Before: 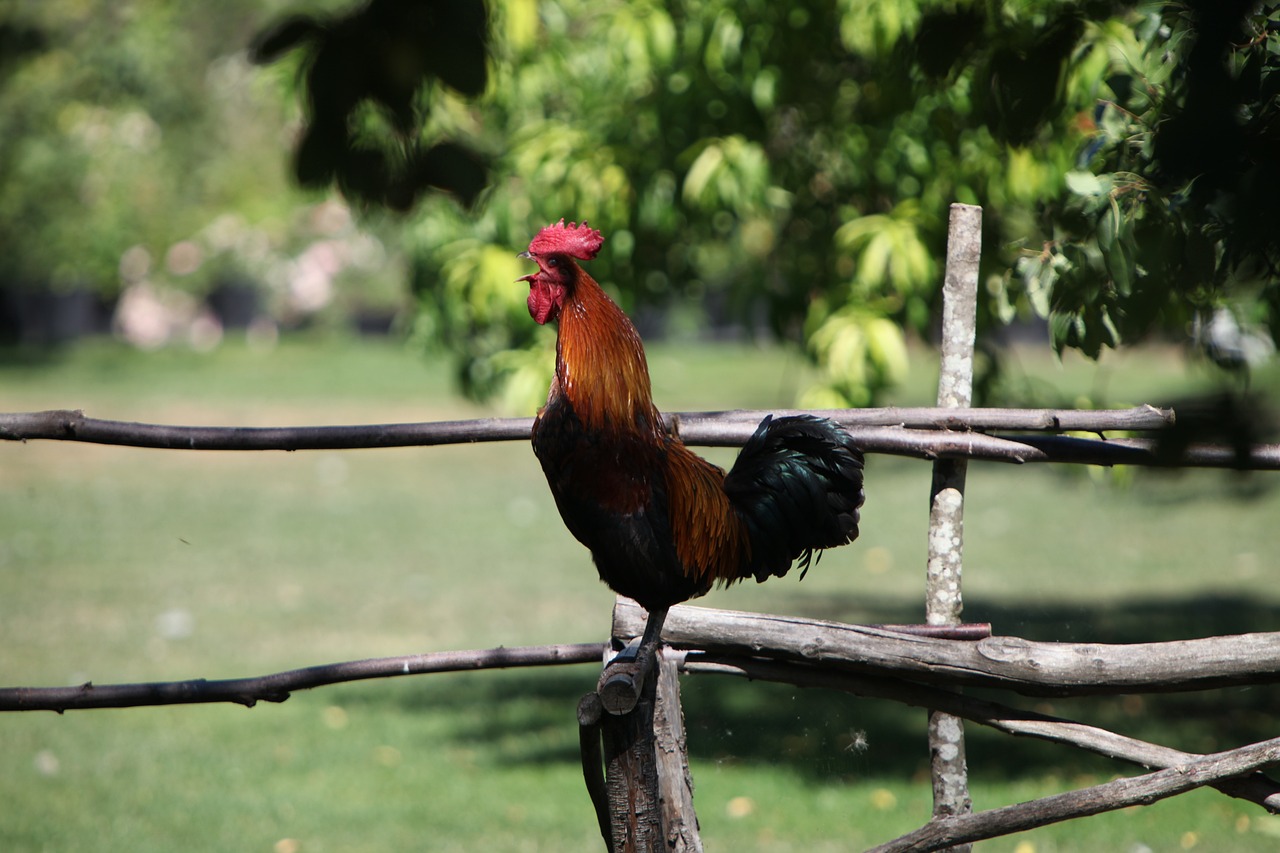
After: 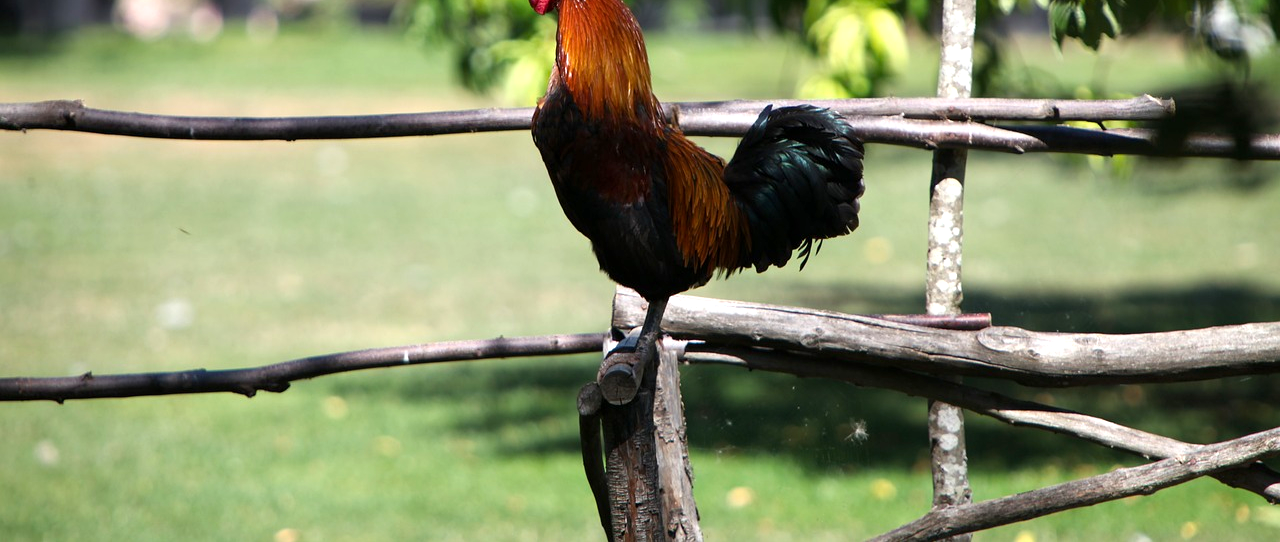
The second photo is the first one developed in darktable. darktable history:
crop and rotate: top 36.435%
exposure: black level correction 0.001, exposure 0.5 EV, compensate exposure bias true, compensate highlight preservation false
color balance rgb: perceptual saturation grading › global saturation 10%, global vibrance 10%
